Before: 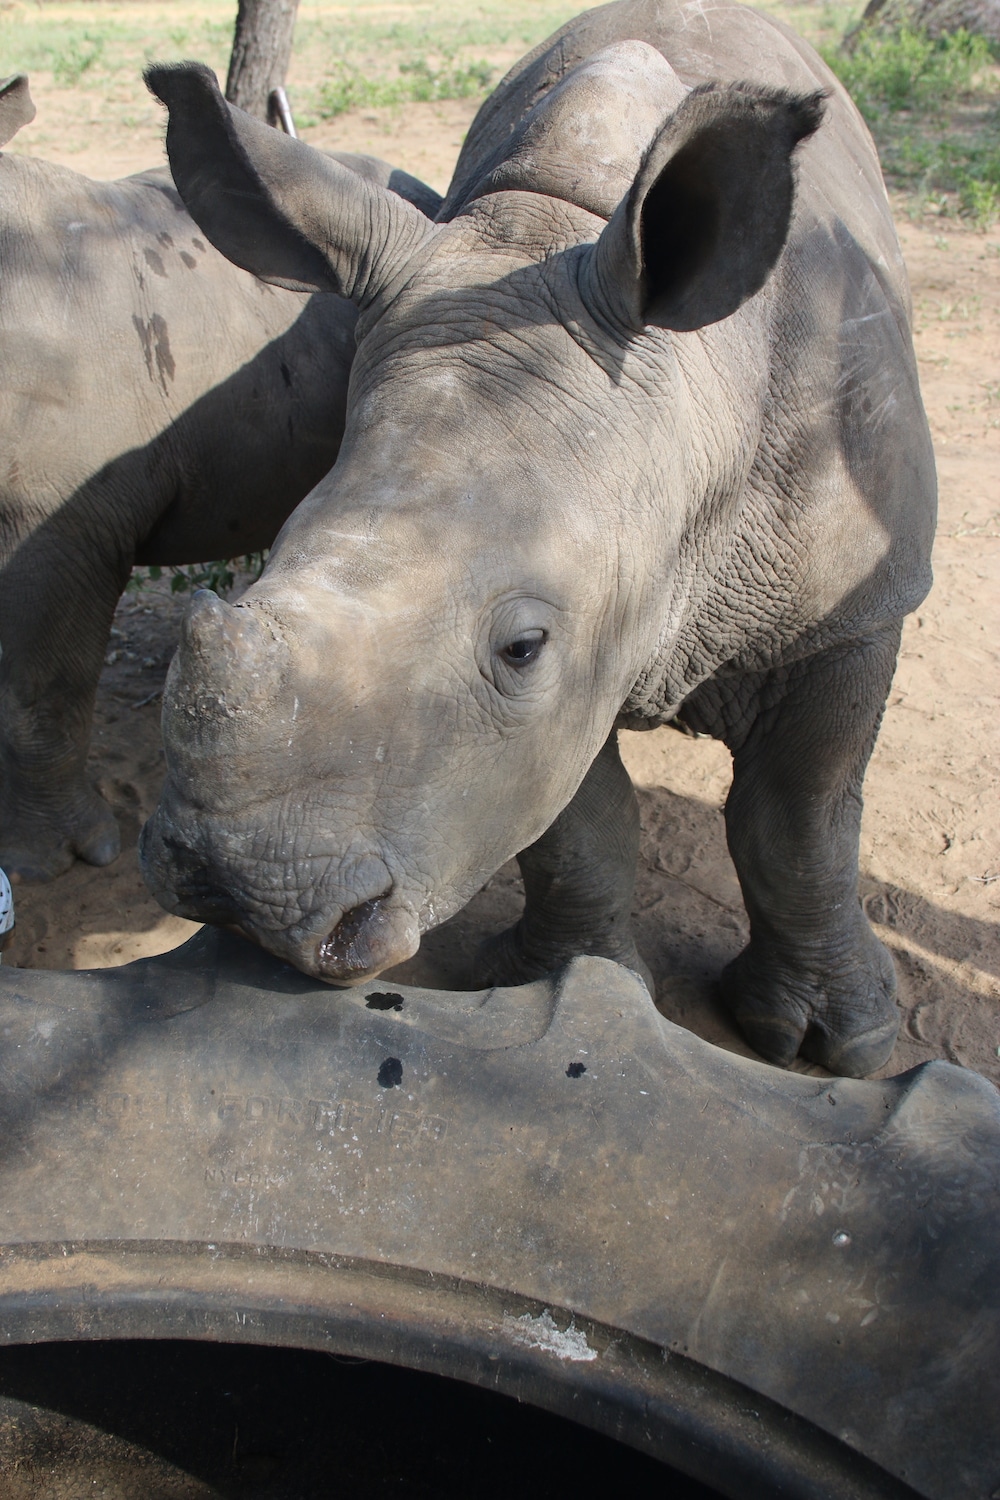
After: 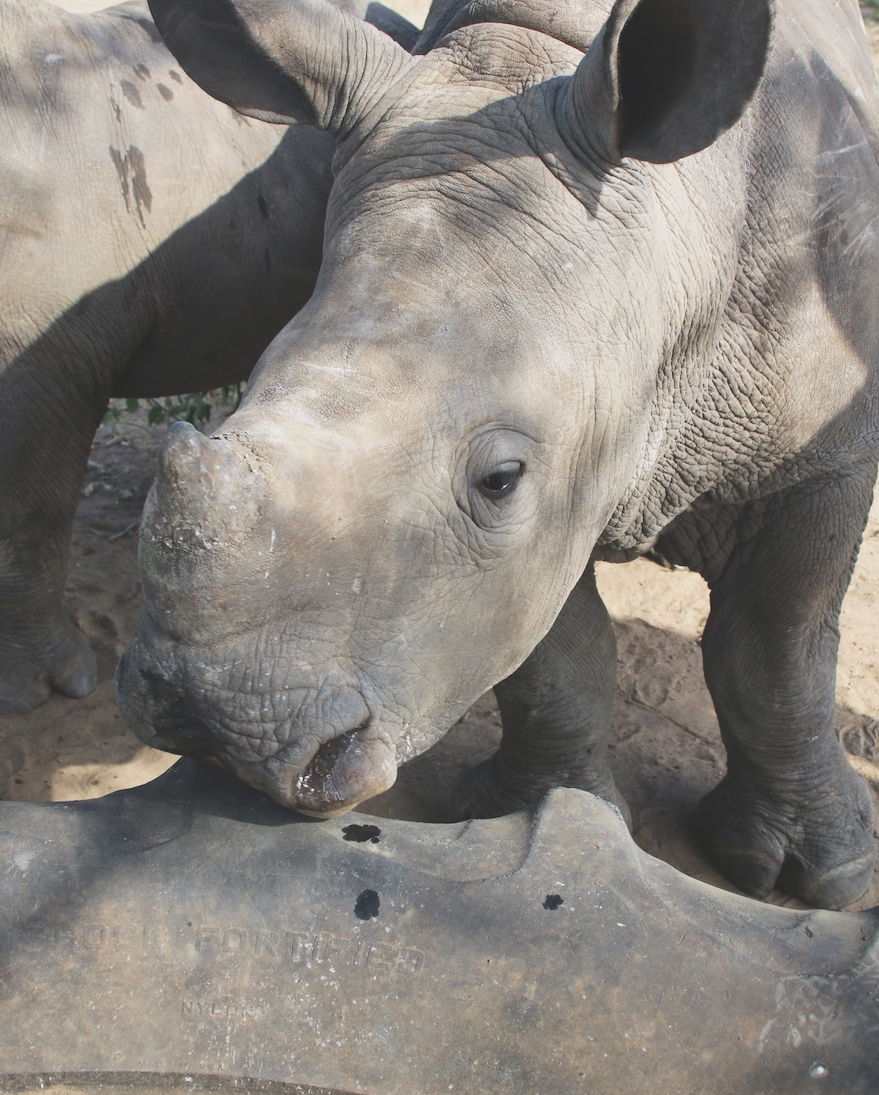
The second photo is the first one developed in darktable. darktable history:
shadows and highlights: shadows 11.56, white point adjustment 1.24, soften with gaussian
crop and rotate: left 2.352%, top 11.258%, right 9.722%, bottom 15.739%
exposure: black level correction -0.014, exposure -0.191 EV, compensate highlight preservation false
base curve: curves: ch0 [(0, 0) (0.088, 0.125) (0.176, 0.251) (0.354, 0.501) (0.613, 0.749) (1, 0.877)], preserve colors none
